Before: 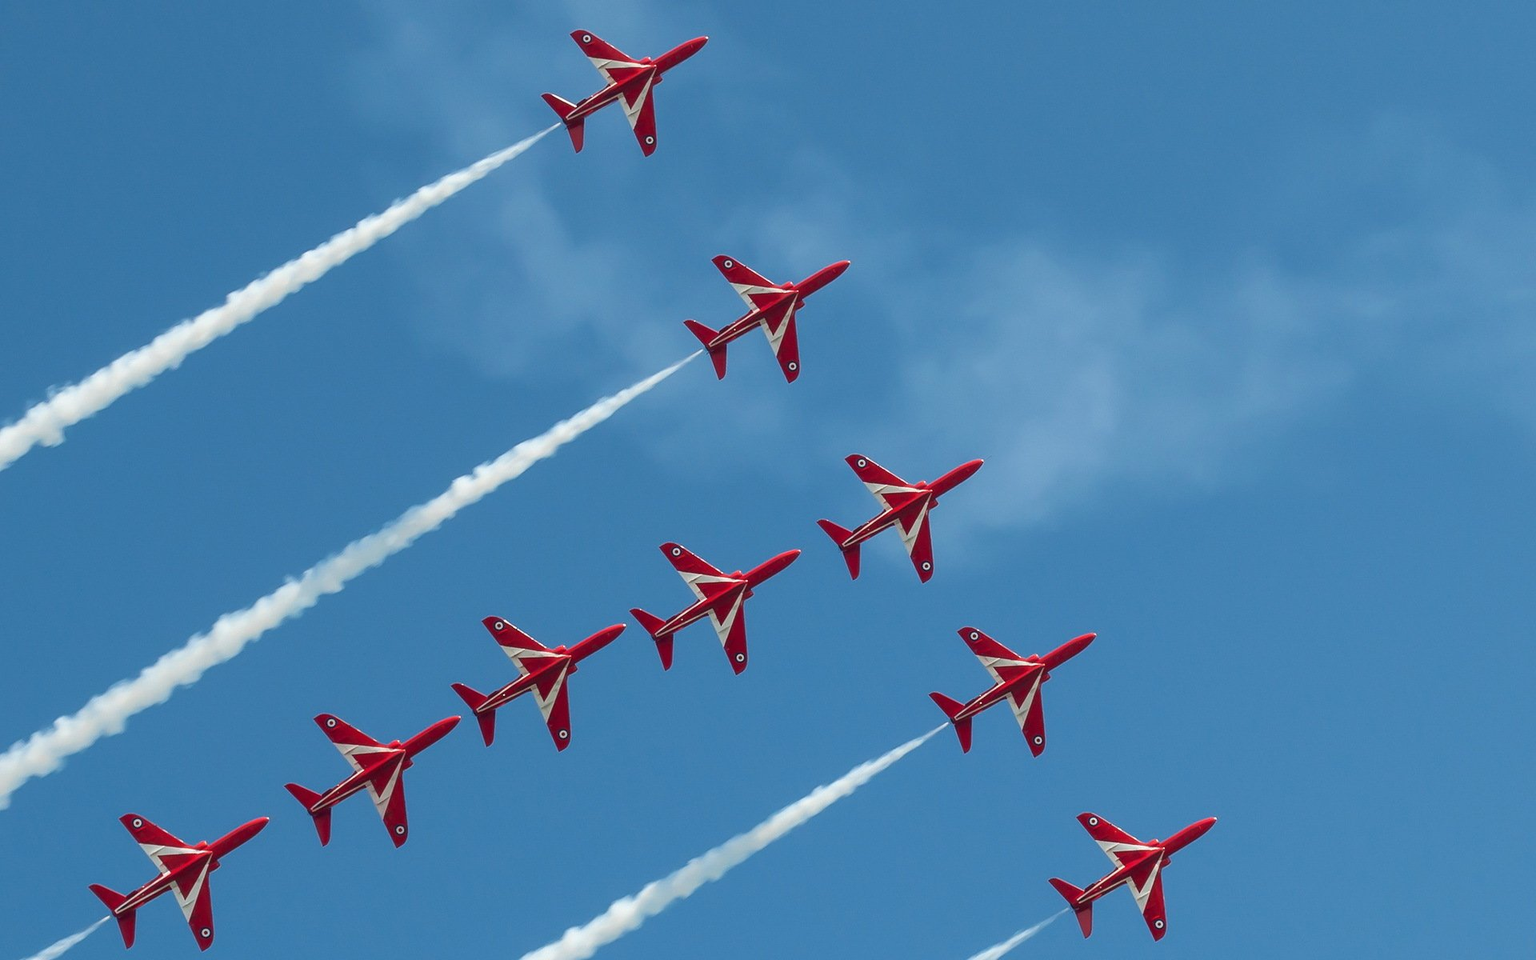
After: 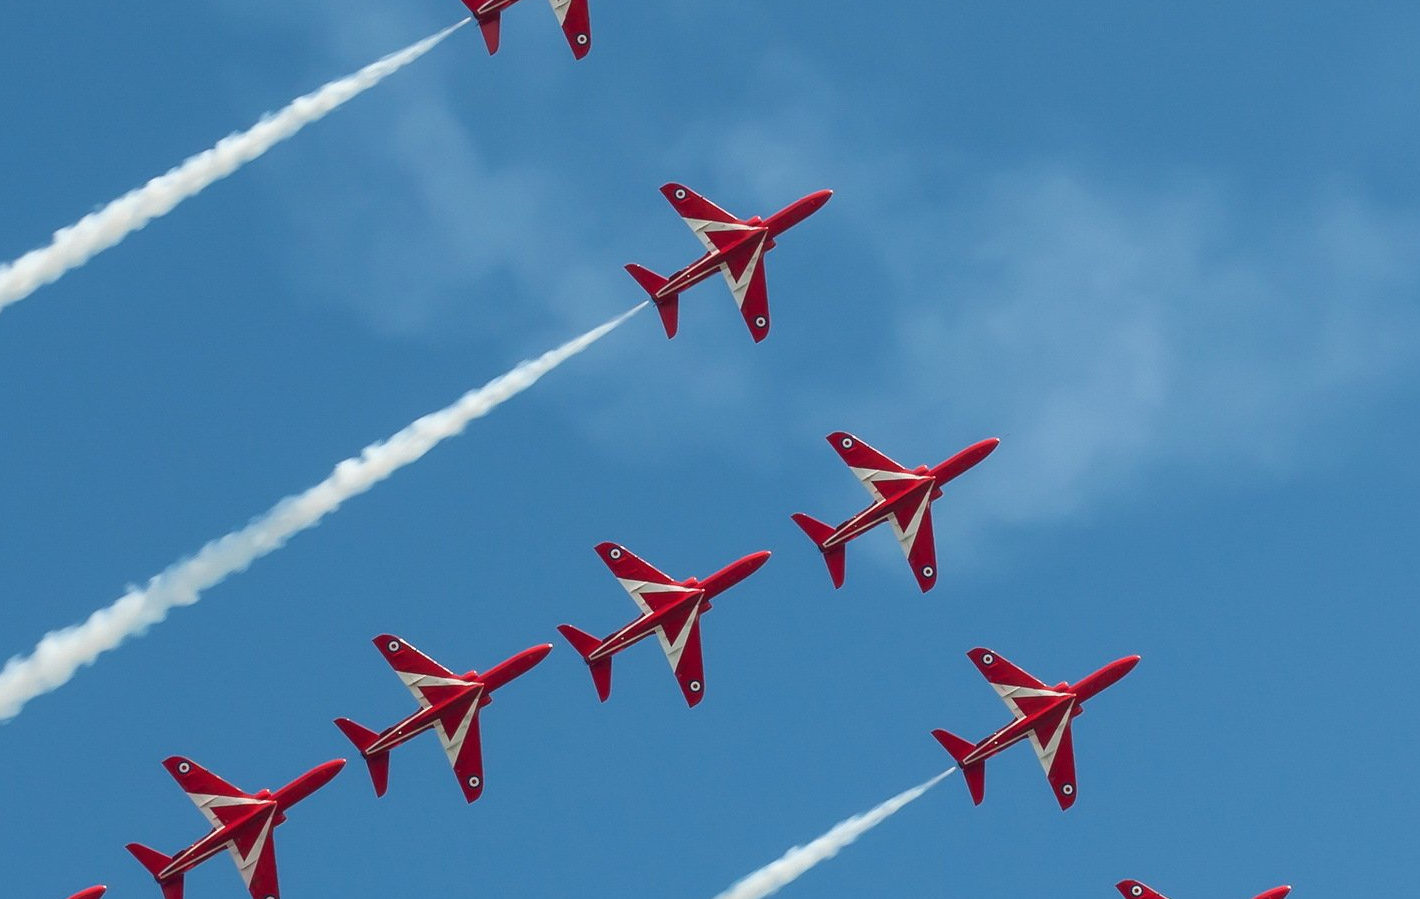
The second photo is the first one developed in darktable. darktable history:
crop and rotate: left 12.014%, top 11.36%, right 13.992%, bottom 13.68%
